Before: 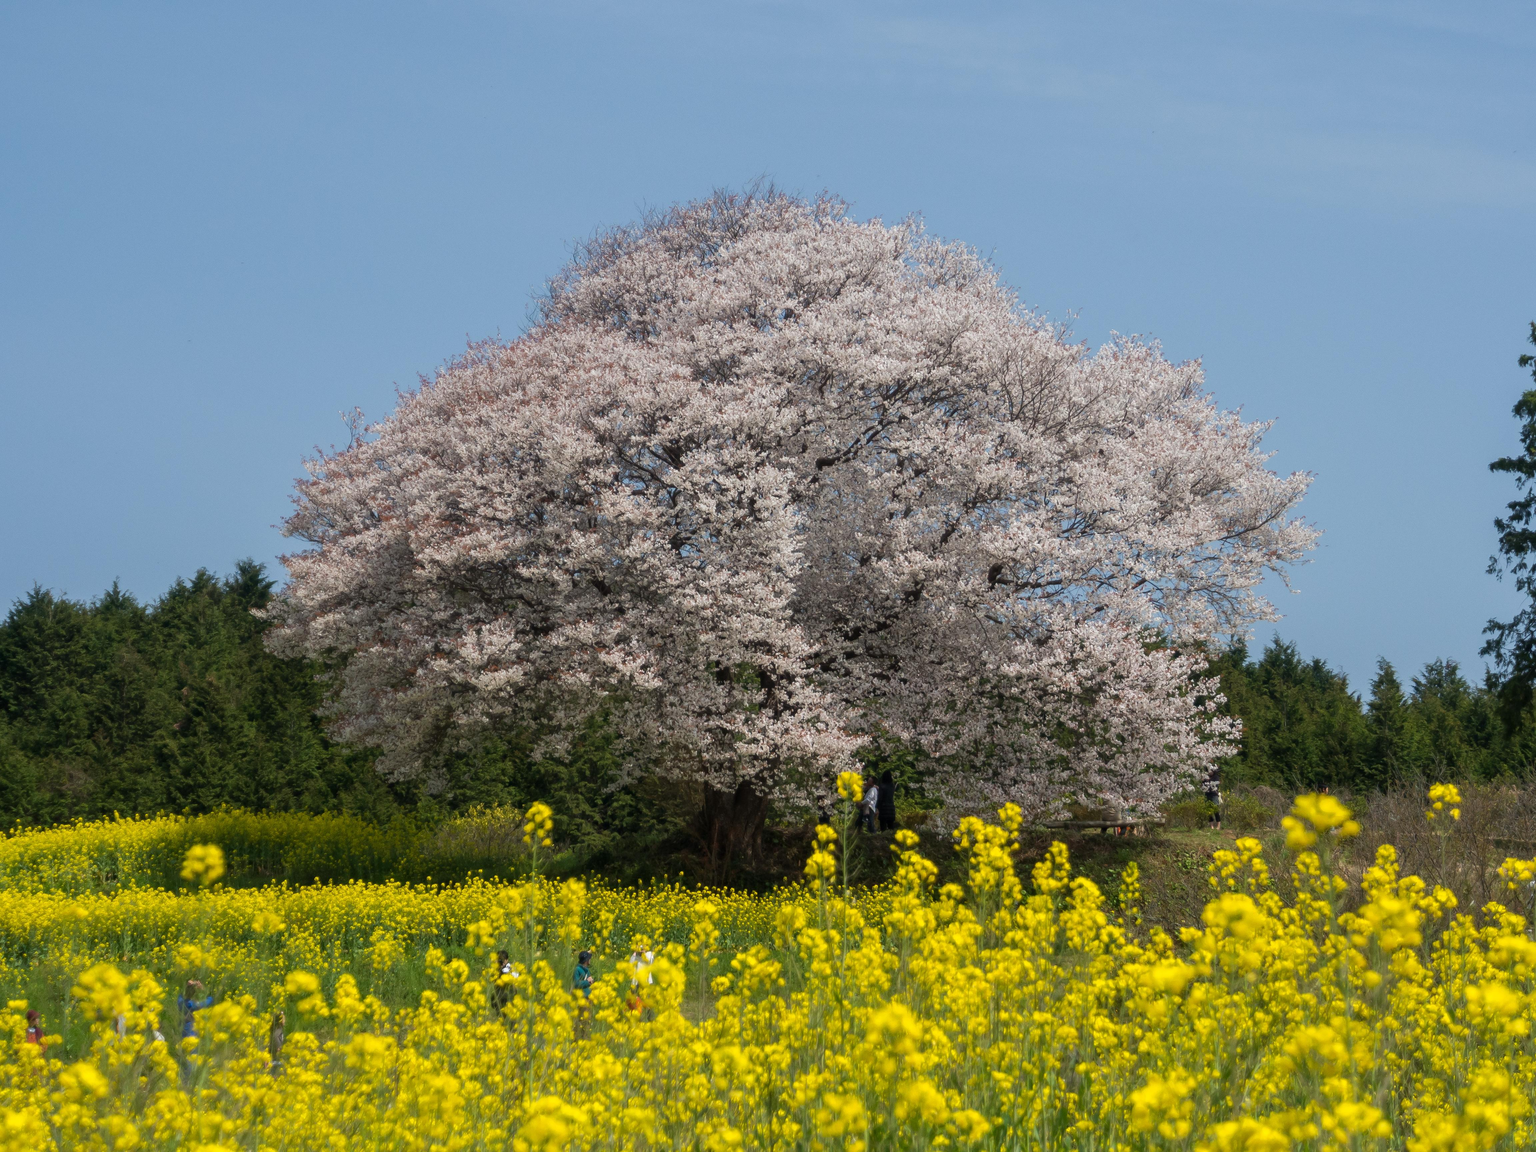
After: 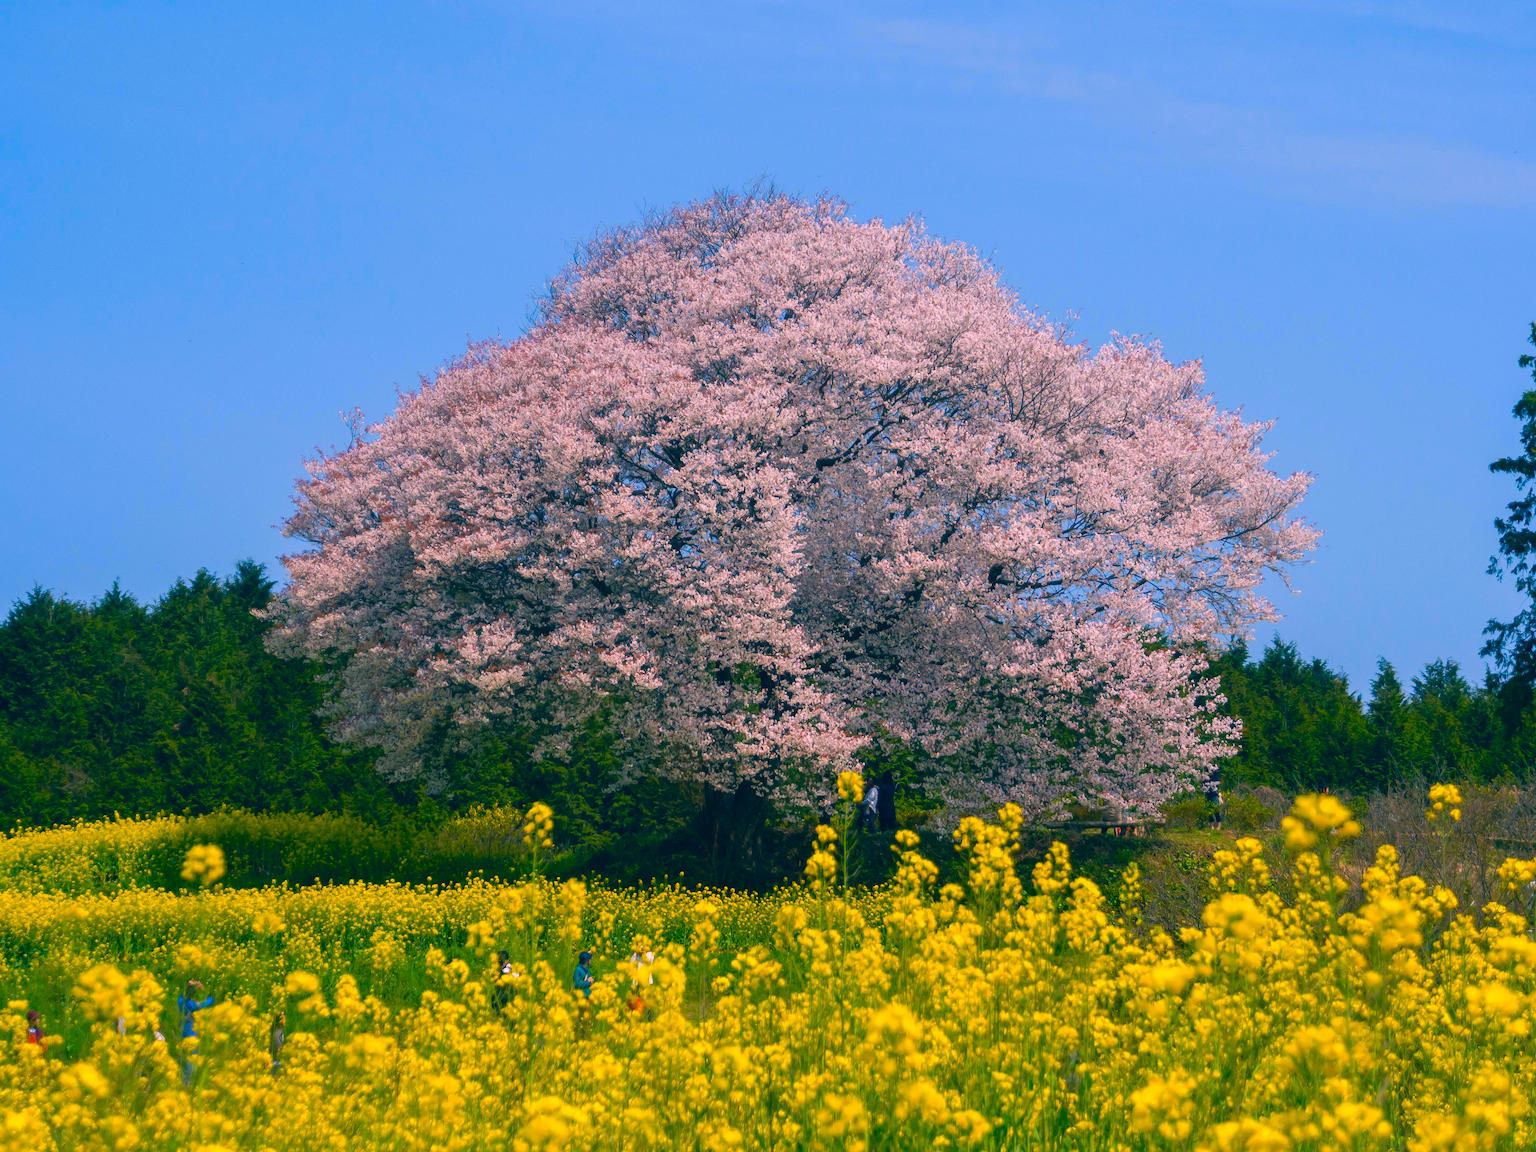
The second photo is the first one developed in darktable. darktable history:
color balance rgb: perceptual saturation grading › global saturation 19.474%, global vibrance 19.38%
color correction: highlights a* 17.2, highlights b* 0.259, shadows a* -15.05, shadows b* -13.95, saturation 1.48
